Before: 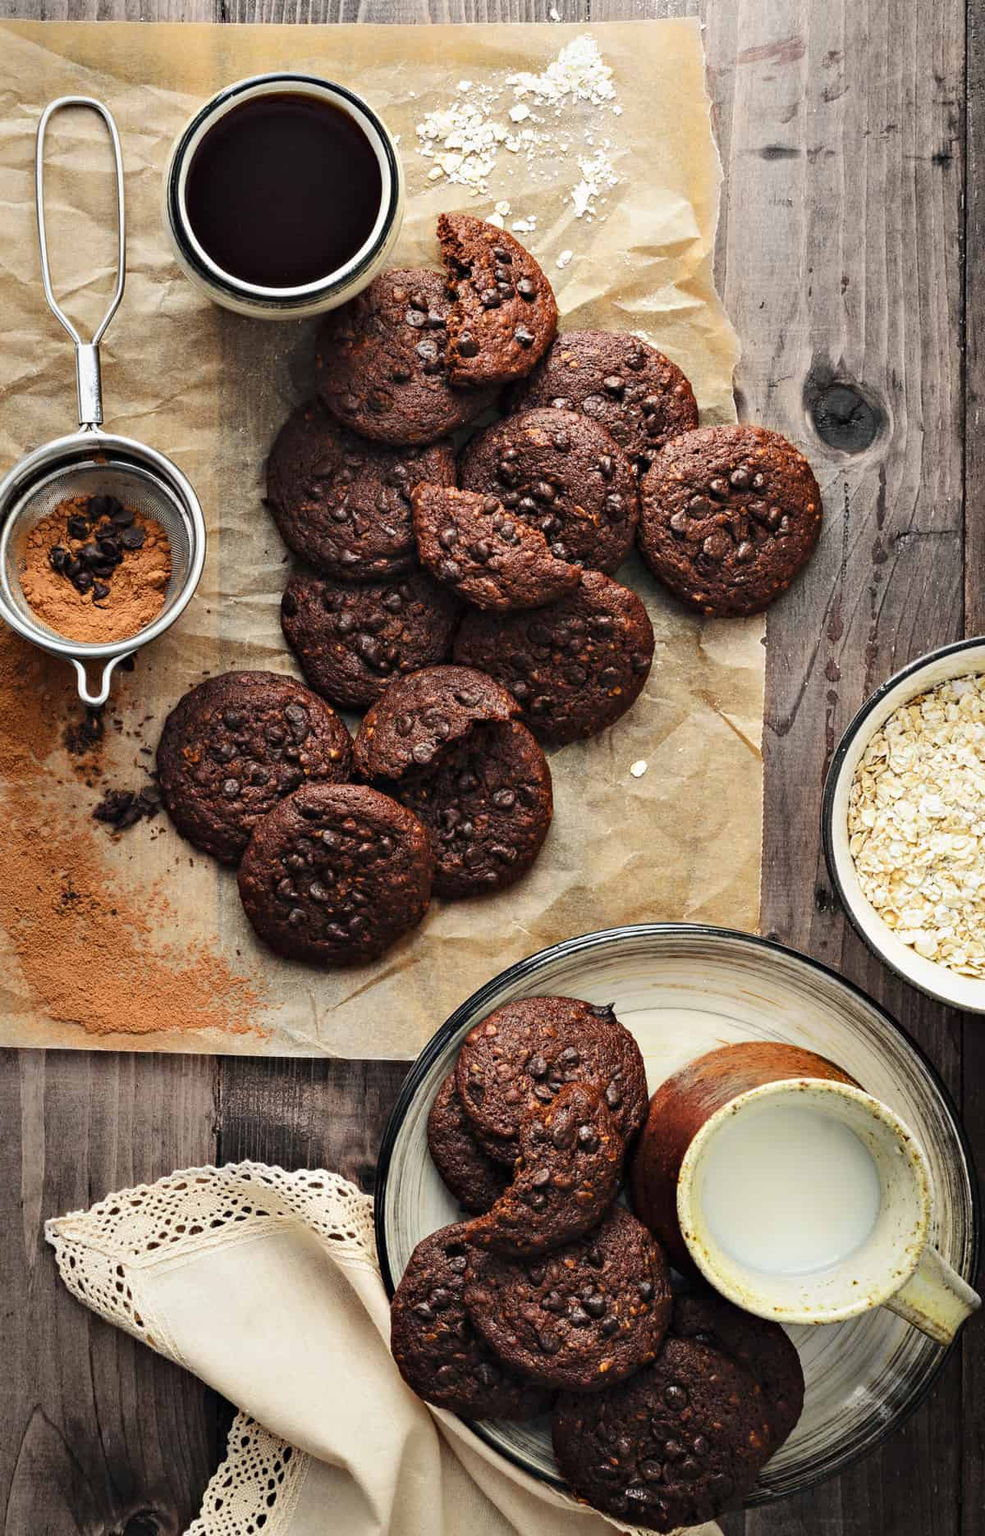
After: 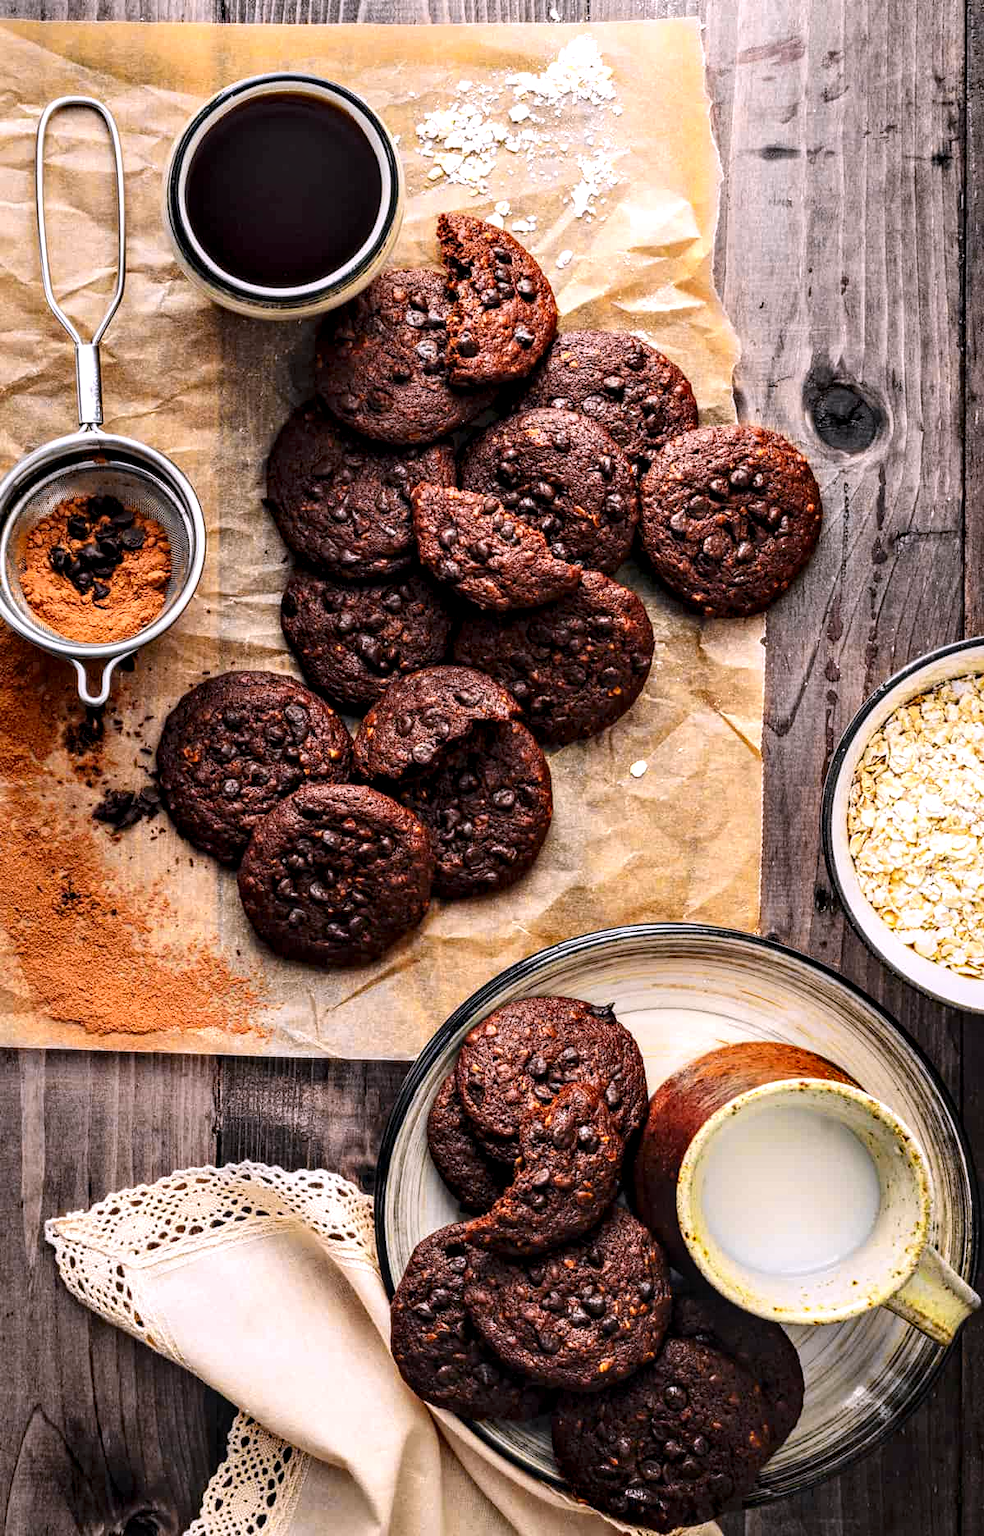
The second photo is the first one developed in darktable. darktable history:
white balance: red 1.05, blue 1.072
shadows and highlights: shadows -30, highlights 30
color zones: curves: ch0 [(0.224, 0.526) (0.75, 0.5)]; ch1 [(0.055, 0.526) (0.224, 0.761) (0.377, 0.526) (0.75, 0.5)]
local contrast: detail 150%
